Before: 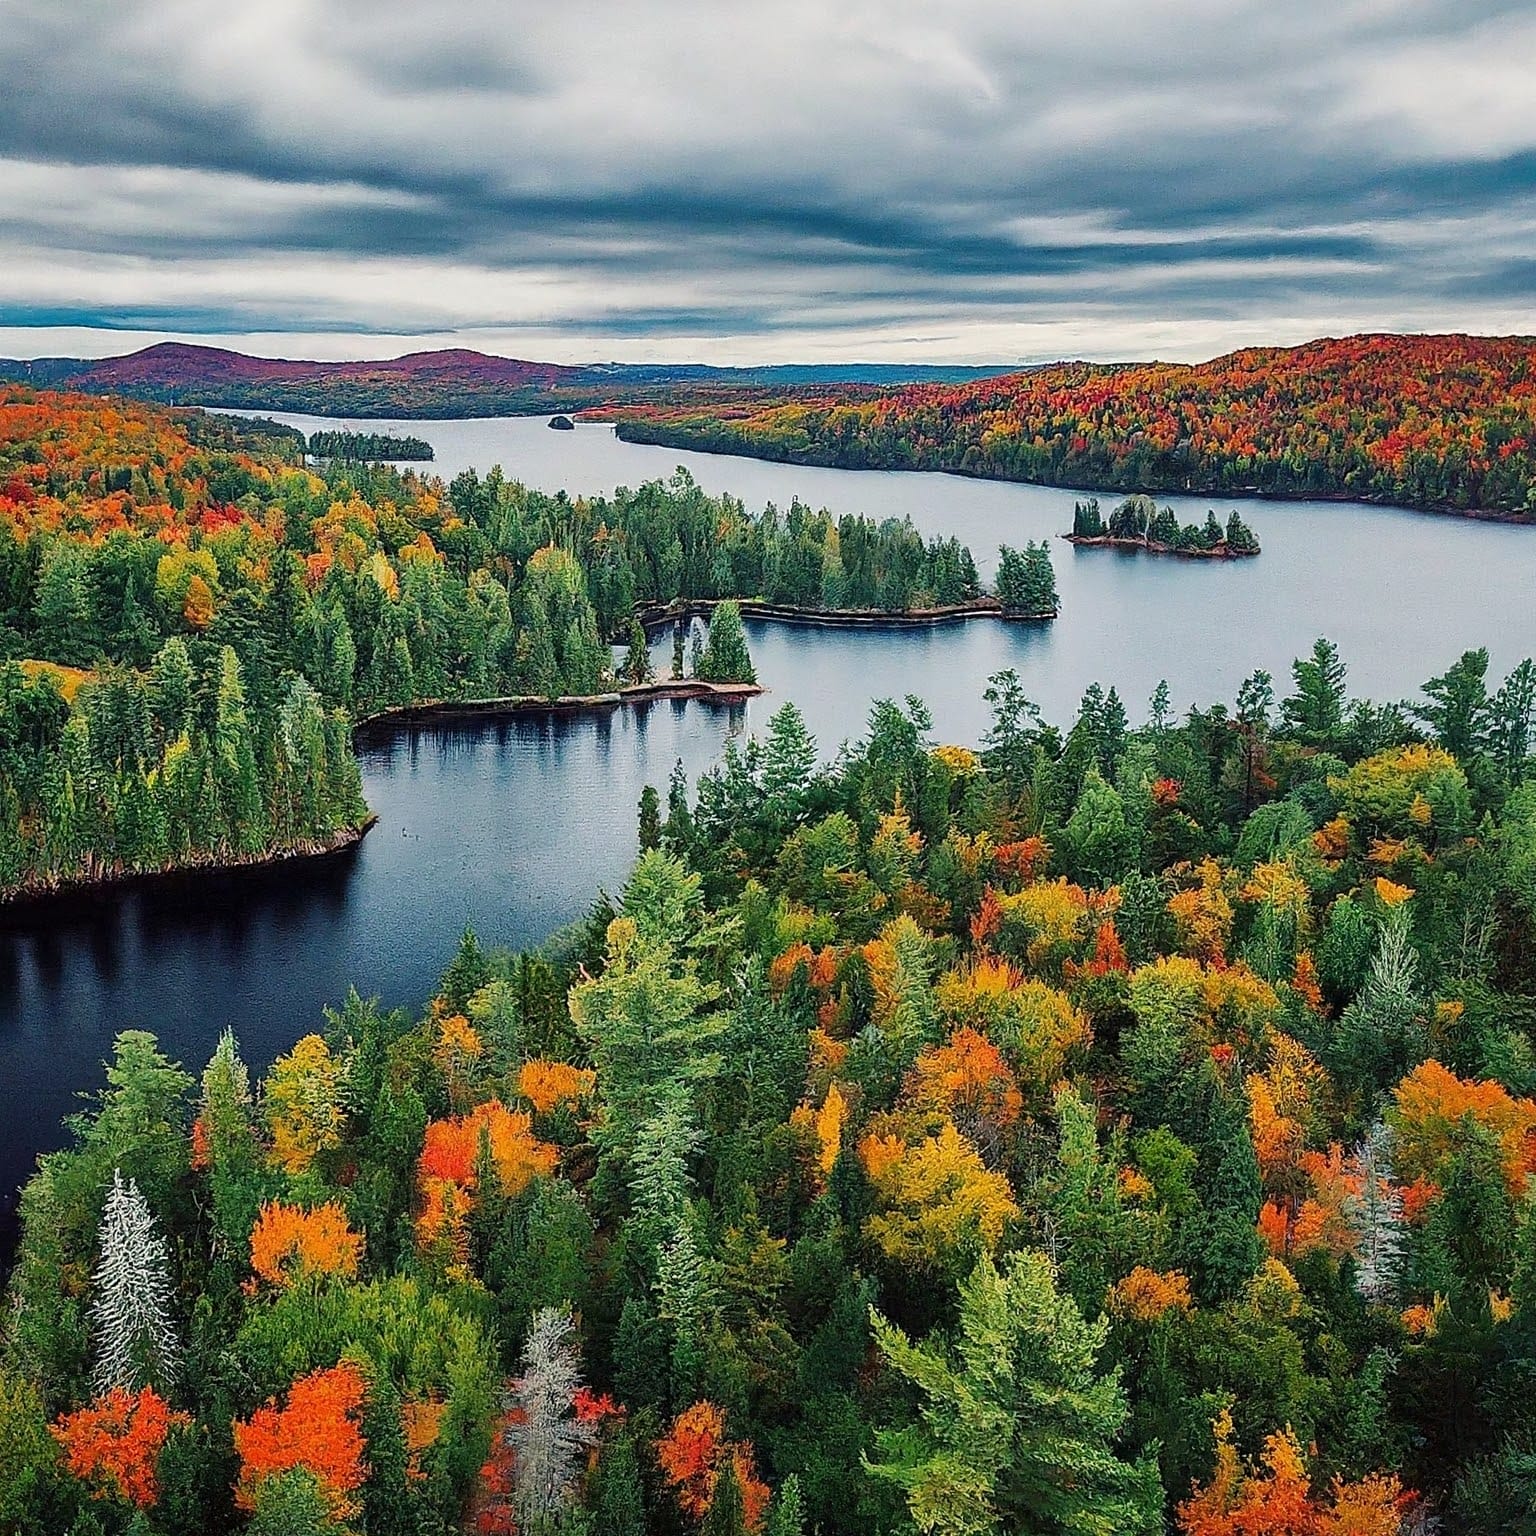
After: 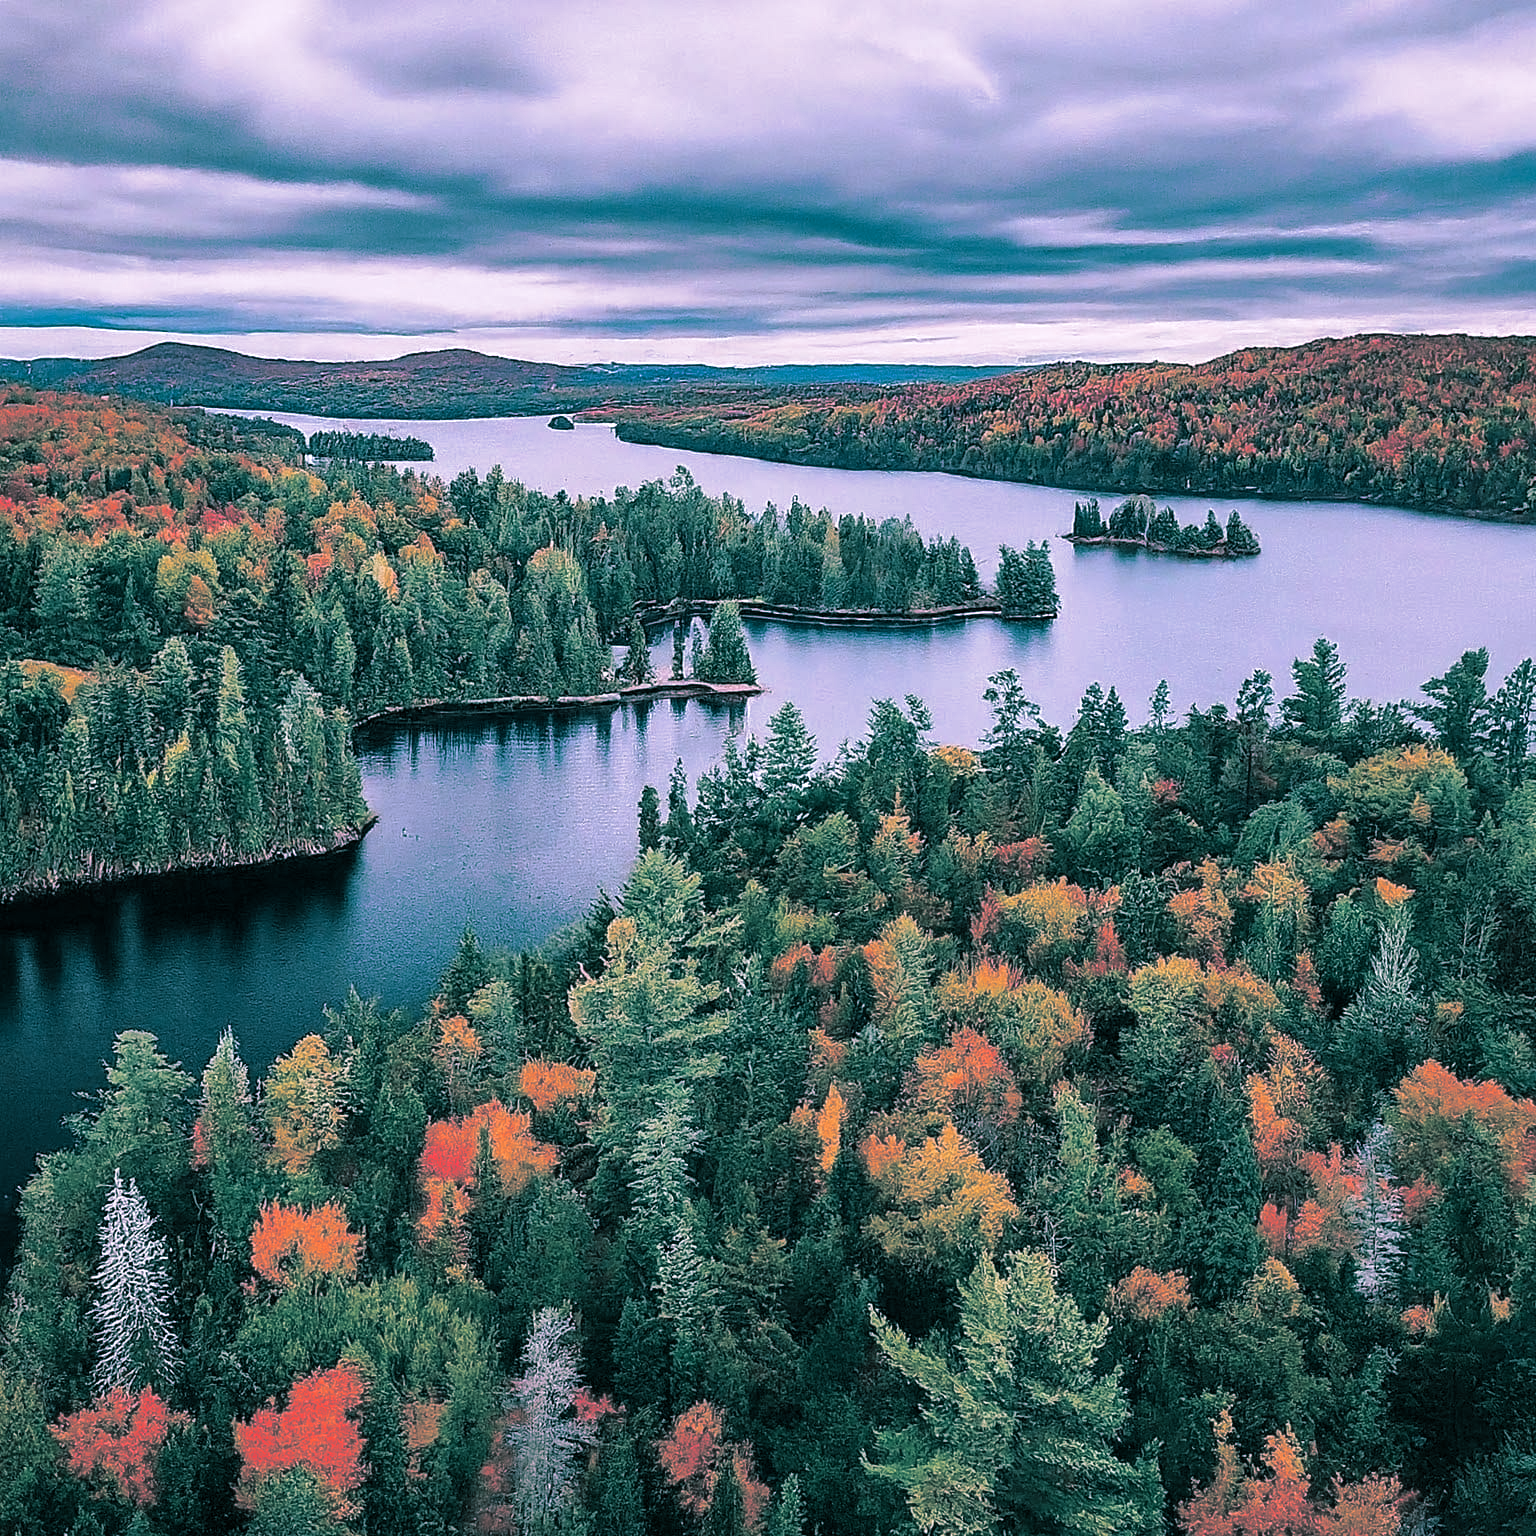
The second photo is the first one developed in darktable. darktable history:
split-toning: shadows › hue 186.43°, highlights › hue 49.29°, compress 30.29%
color correction: highlights a* 15.03, highlights b* -25.07
